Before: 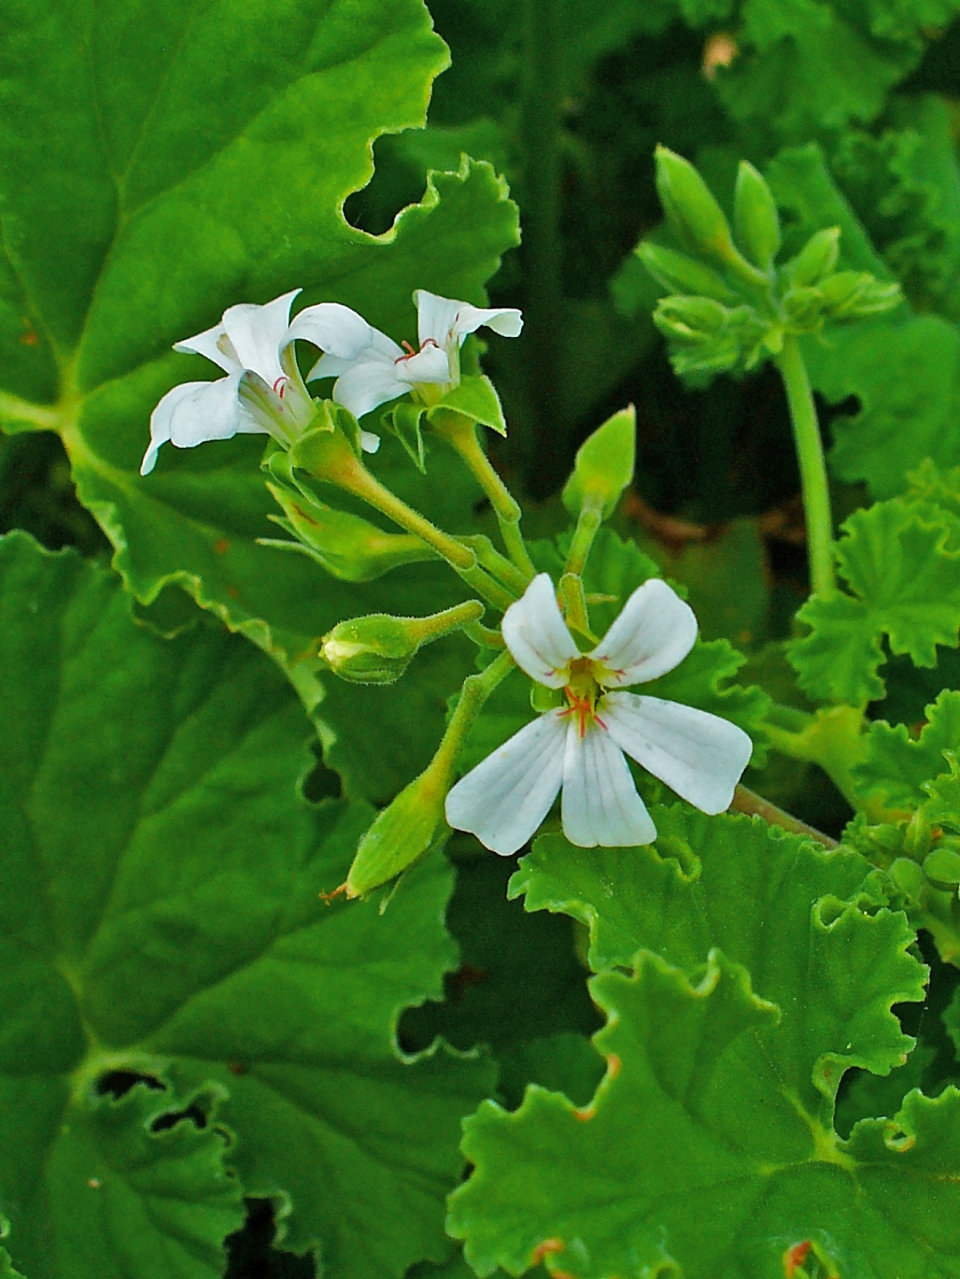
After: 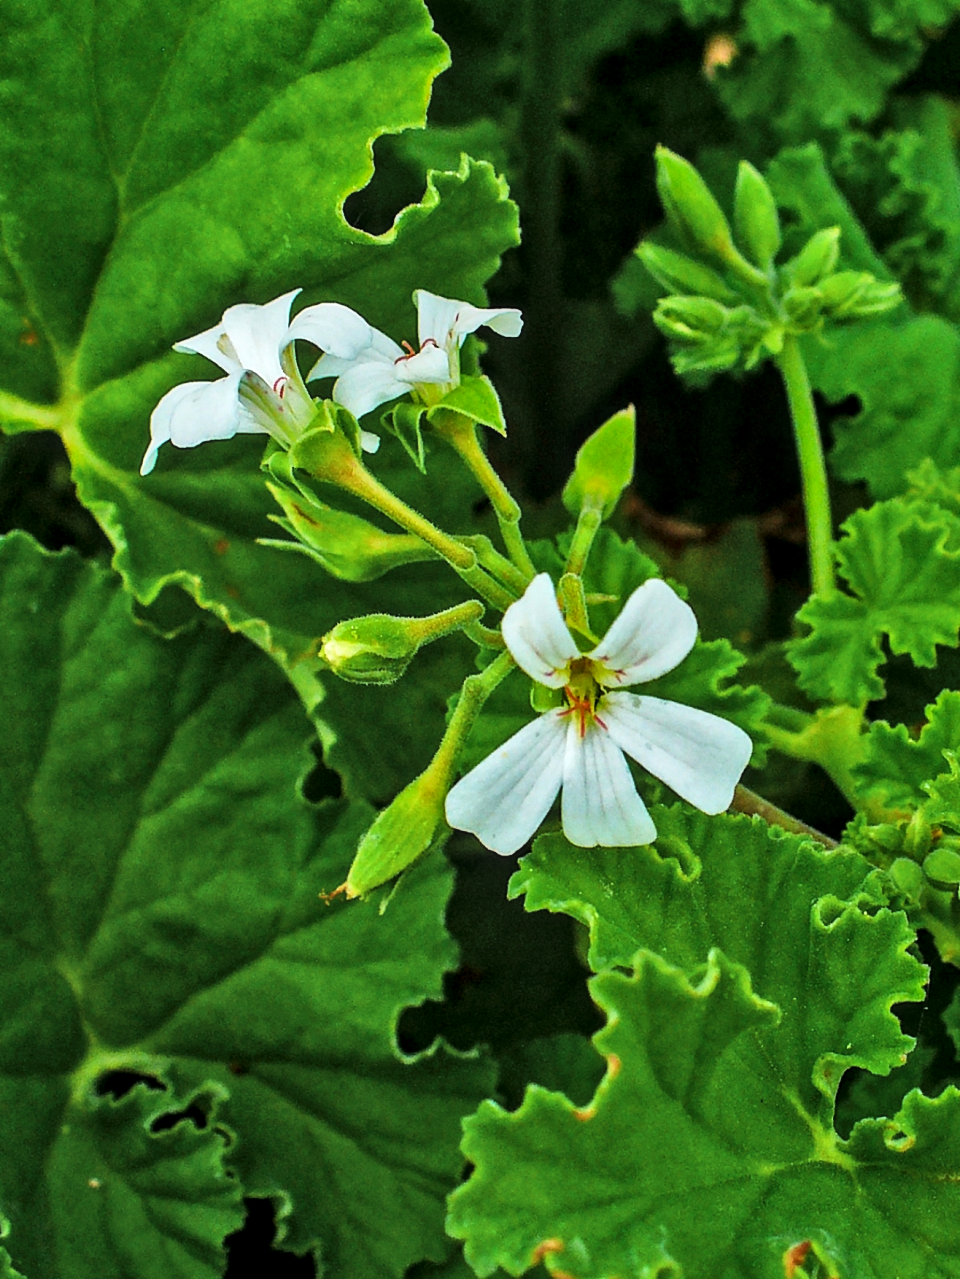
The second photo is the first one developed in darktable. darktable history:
local contrast: detail 130%
tone curve: curves: ch0 [(0, 0) (0.195, 0.109) (0.751, 0.848) (1, 1)], color space Lab, linked channels, preserve colors none
shadows and highlights: radius 337.17, shadows 29.01, soften with gaussian
